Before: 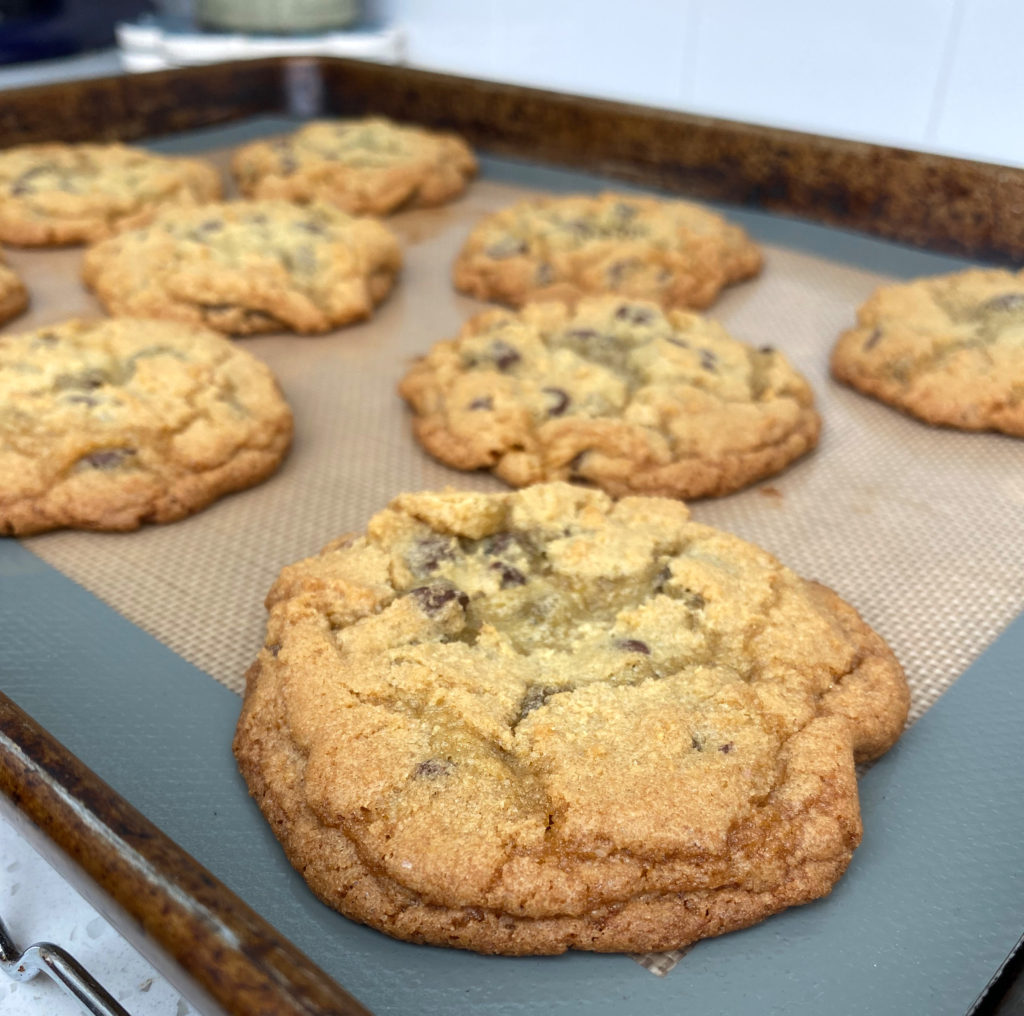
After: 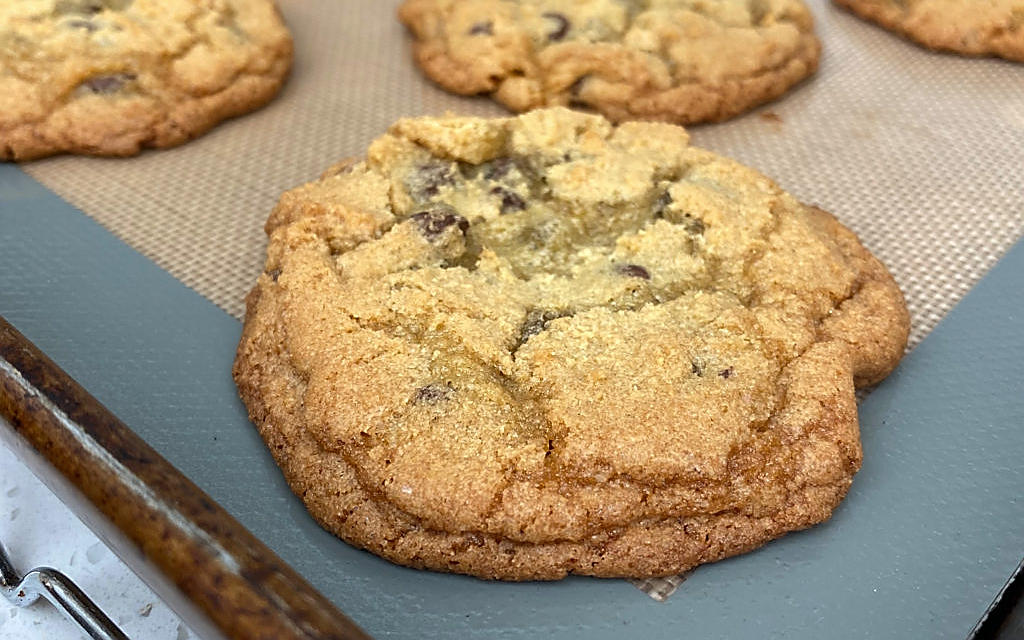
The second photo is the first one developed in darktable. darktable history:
crop and rotate: top 36.966%
sharpen: radius 1.425, amount 1.238, threshold 0.62
shadows and highlights: shadows 31.45, highlights -31.91, highlights color adjustment 52.86%, soften with gaussian
